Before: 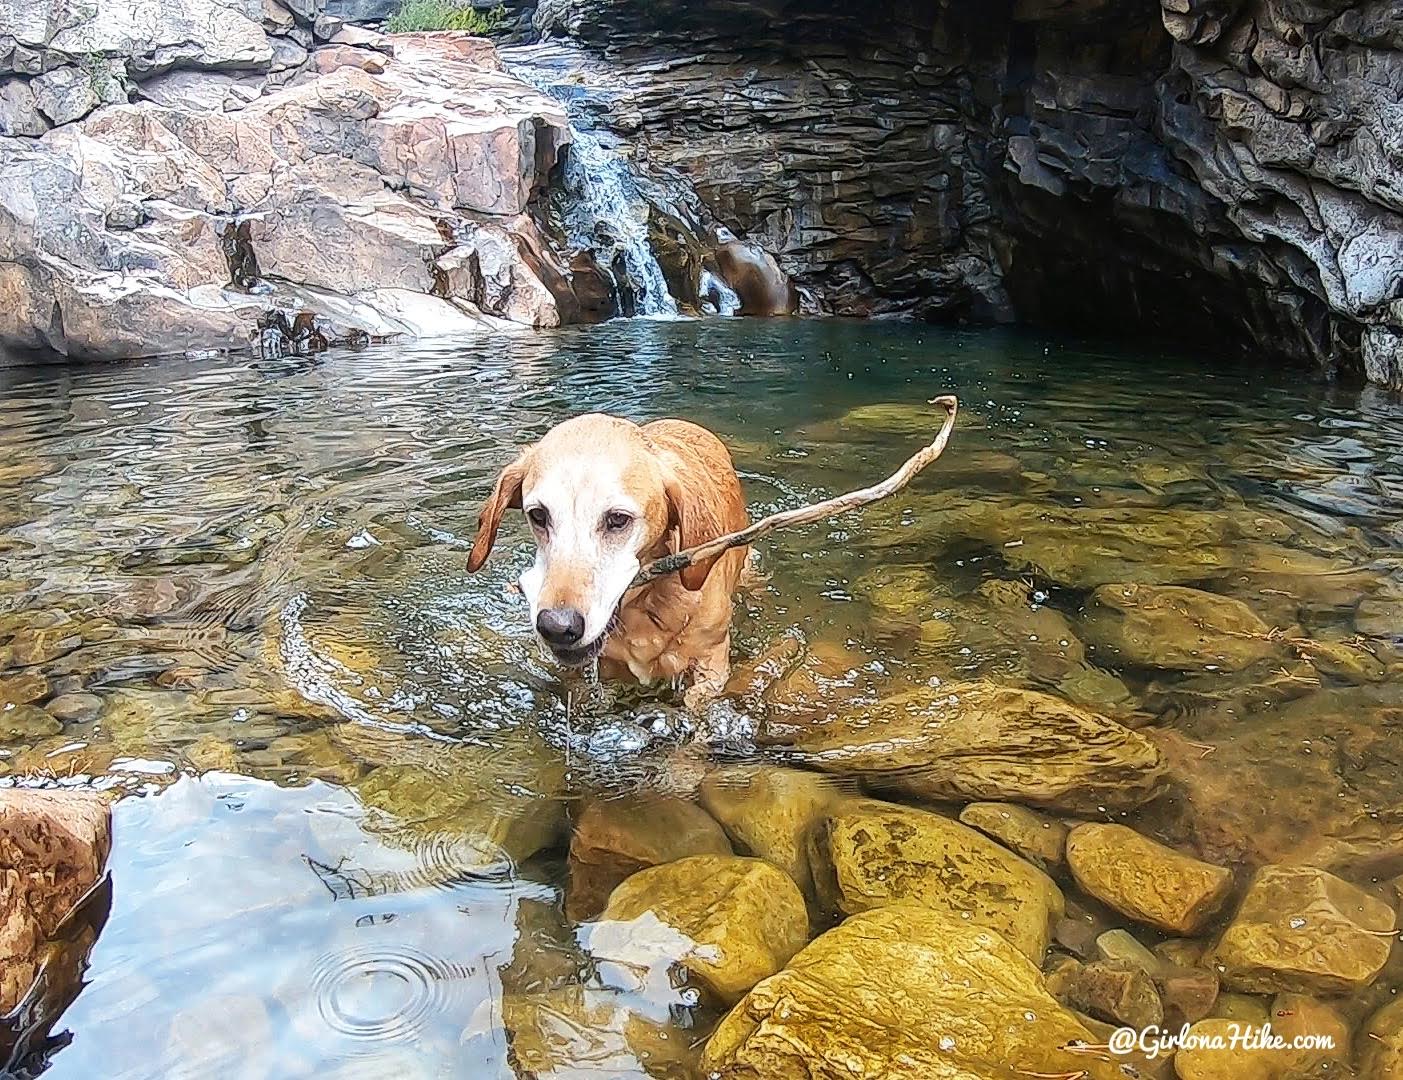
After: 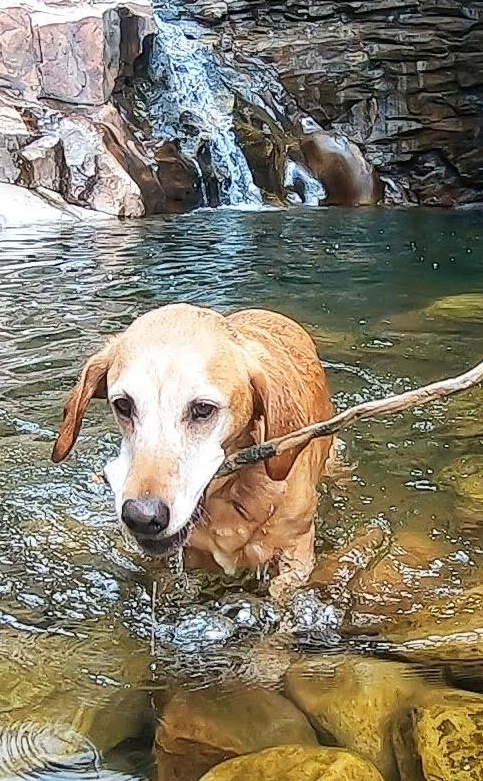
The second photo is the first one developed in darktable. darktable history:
crop and rotate: left 29.636%, top 10.203%, right 35.929%, bottom 17.452%
